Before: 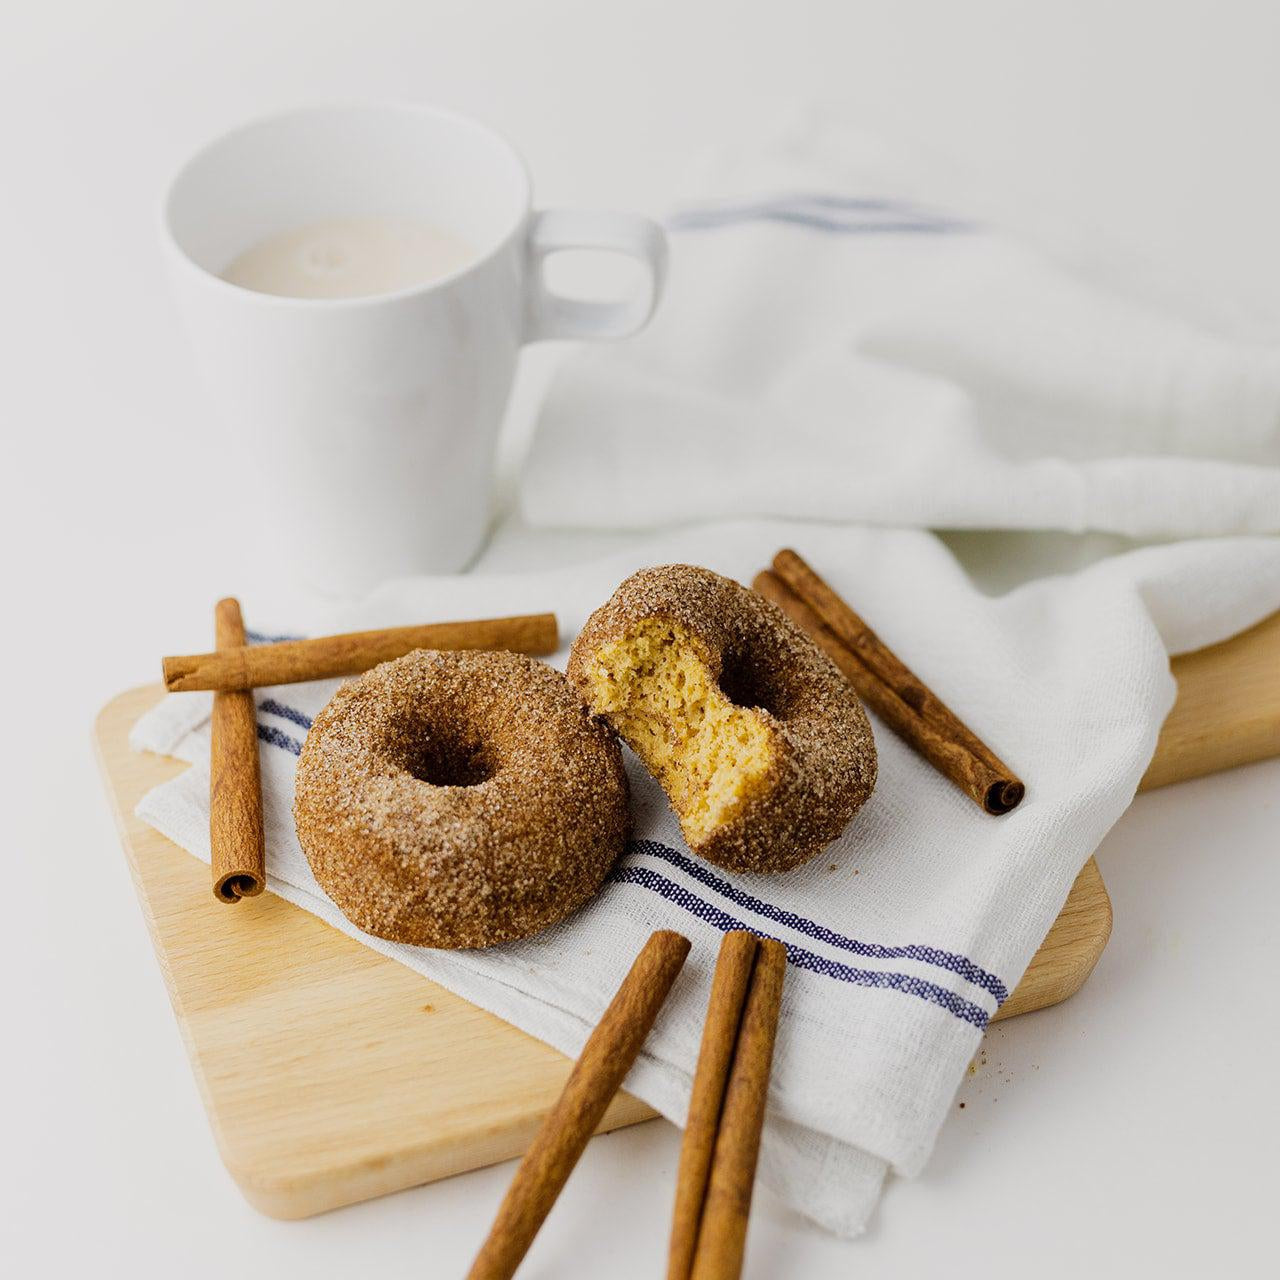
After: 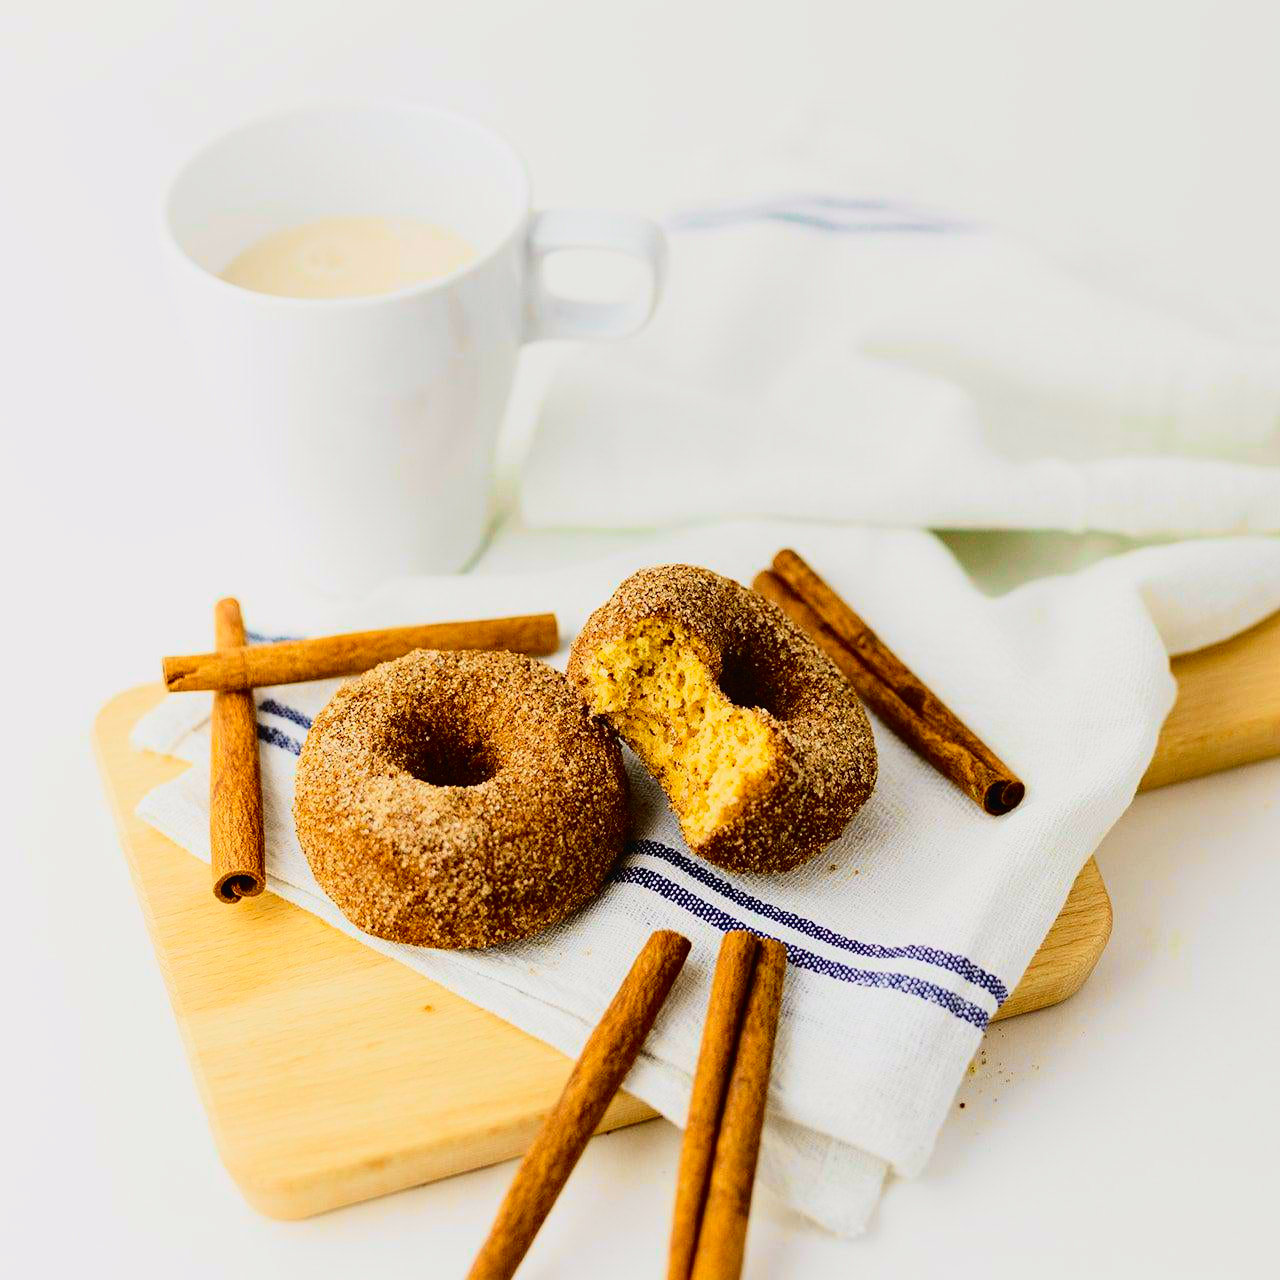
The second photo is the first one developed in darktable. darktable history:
color balance: output saturation 120%
tone curve: curves: ch0 [(0, 0.014) (0.17, 0.099) (0.392, 0.438) (0.725, 0.828) (0.872, 0.918) (1, 0.981)]; ch1 [(0, 0) (0.402, 0.36) (0.488, 0.466) (0.5, 0.499) (0.515, 0.515) (0.574, 0.595) (0.619, 0.65) (0.701, 0.725) (1, 1)]; ch2 [(0, 0) (0.432, 0.422) (0.486, 0.49) (0.503, 0.503) (0.523, 0.554) (0.562, 0.606) (0.644, 0.694) (0.717, 0.753) (1, 0.991)], color space Lab, independent channels
